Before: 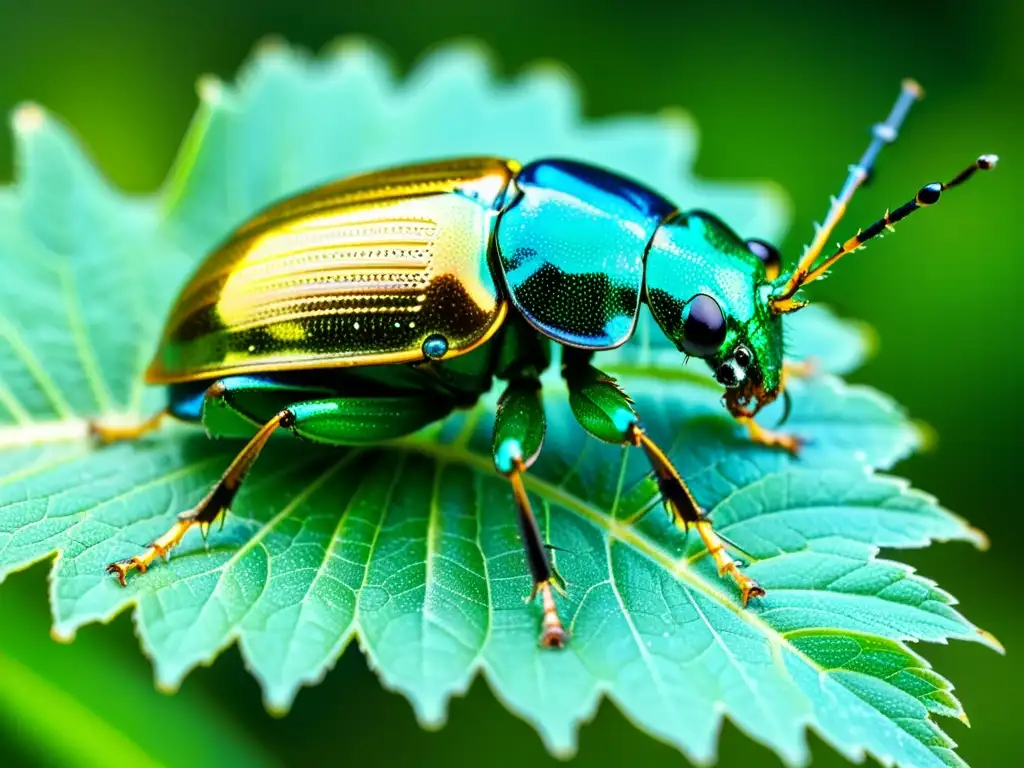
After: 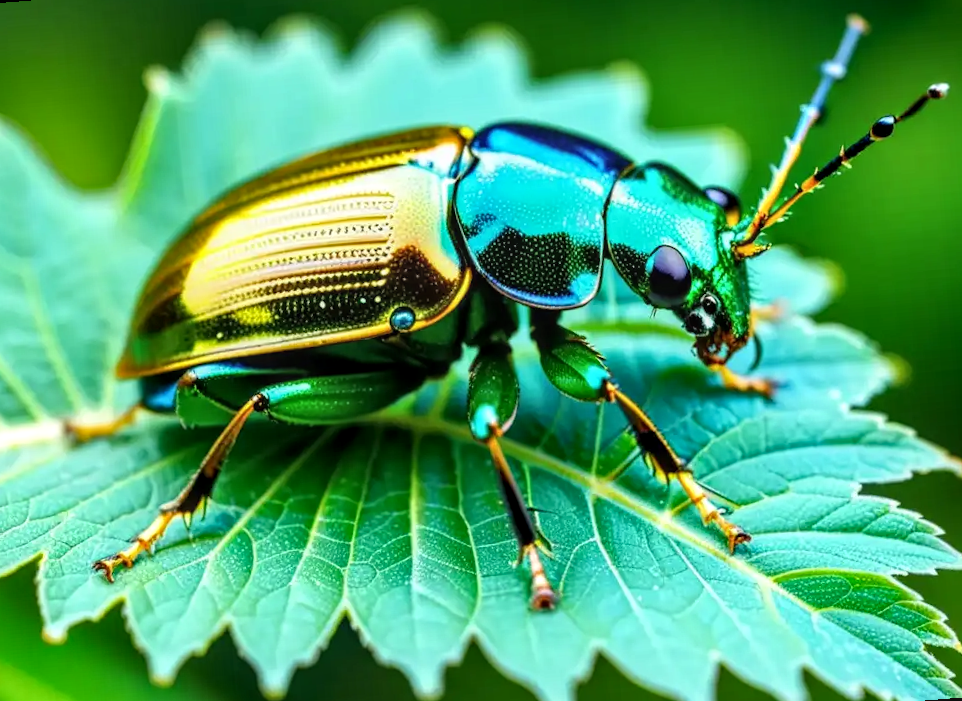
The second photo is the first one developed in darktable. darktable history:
exposure: compensate highlight preservation false
local contrast: detail 130%
rotate and perspective: rotation -4.57°, crop left 0.054, crop right 0.944, crop top 0.087, crop bottom 0.914
